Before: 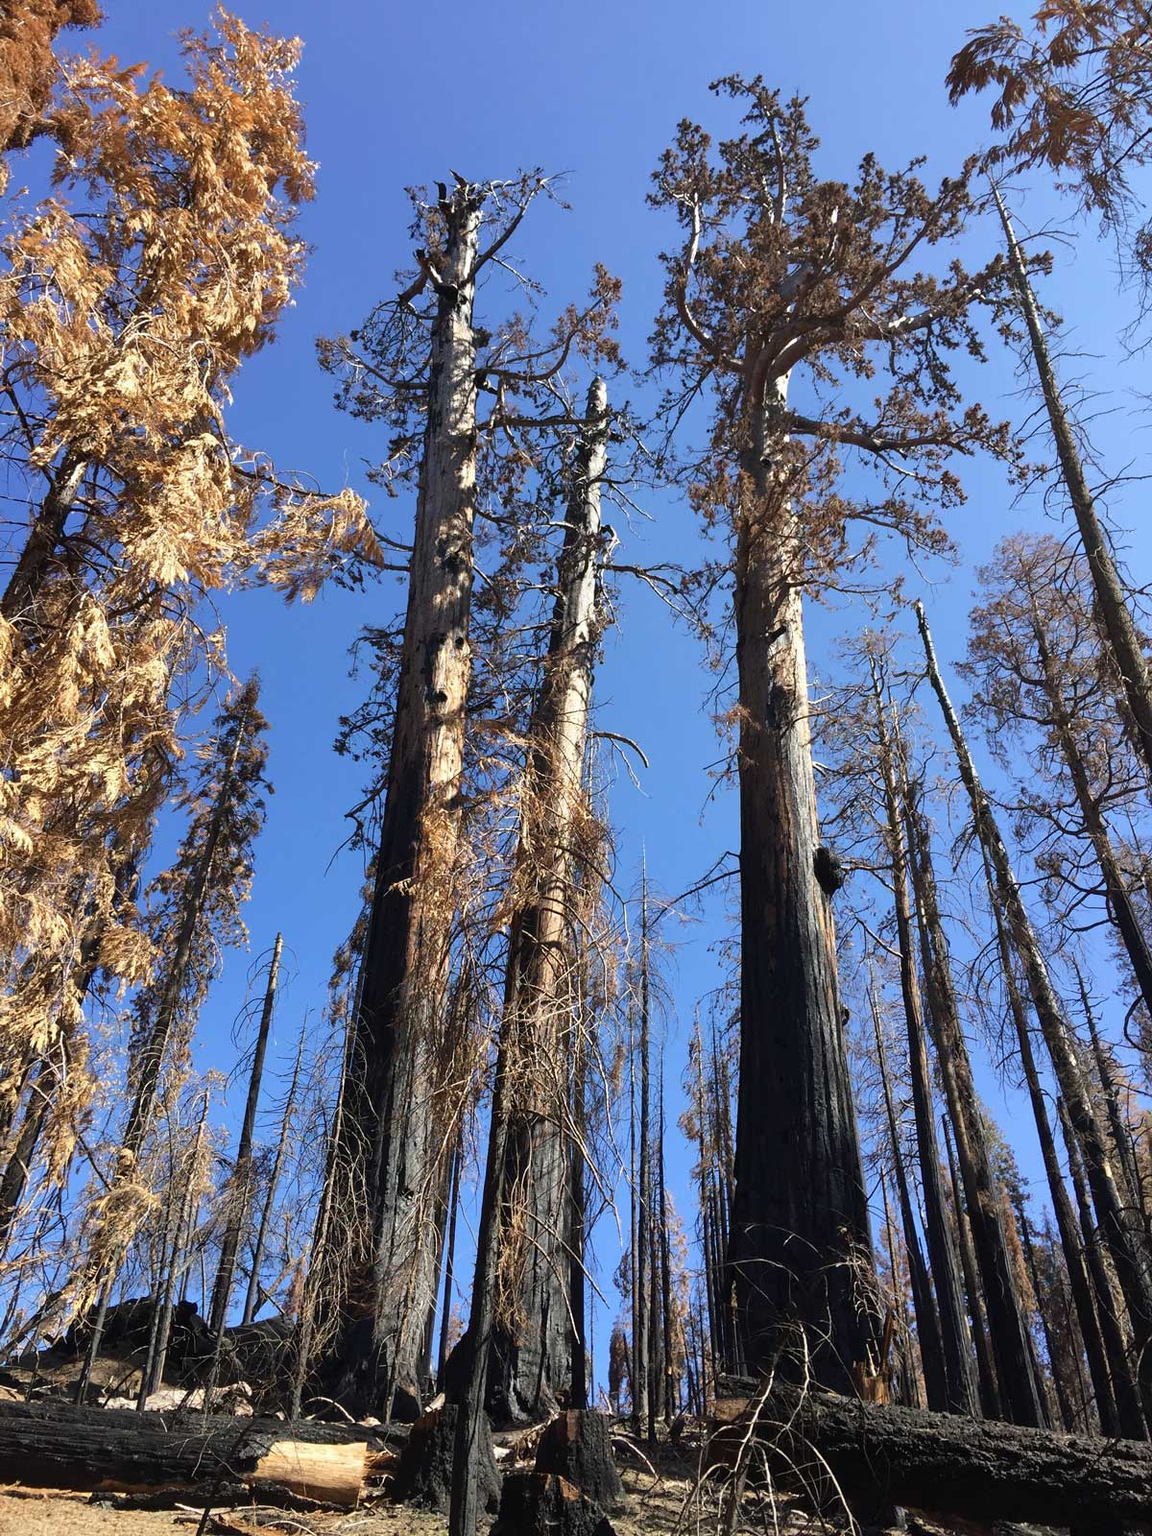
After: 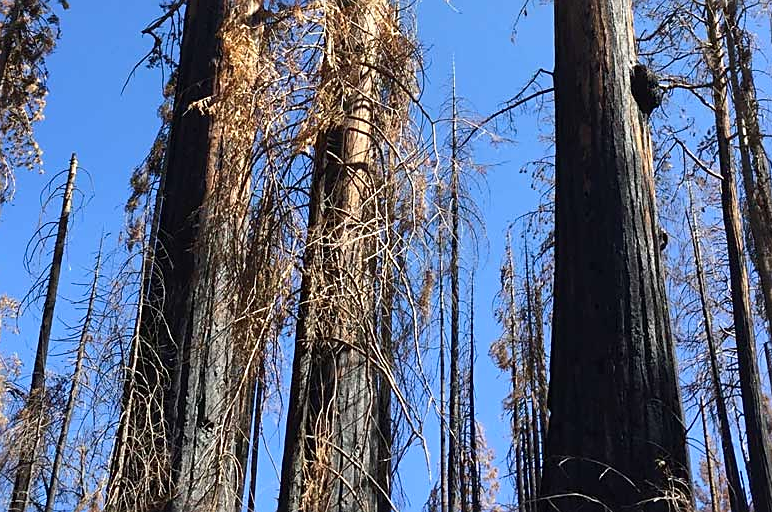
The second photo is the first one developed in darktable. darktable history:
contrast brightness saturation: contrast 0.1, brightness 0.03, saturation 0.09
sharpen: on, module defaults
crop: left 18.091%, top 51.13%, right 17.525%, bottom 16.85%
